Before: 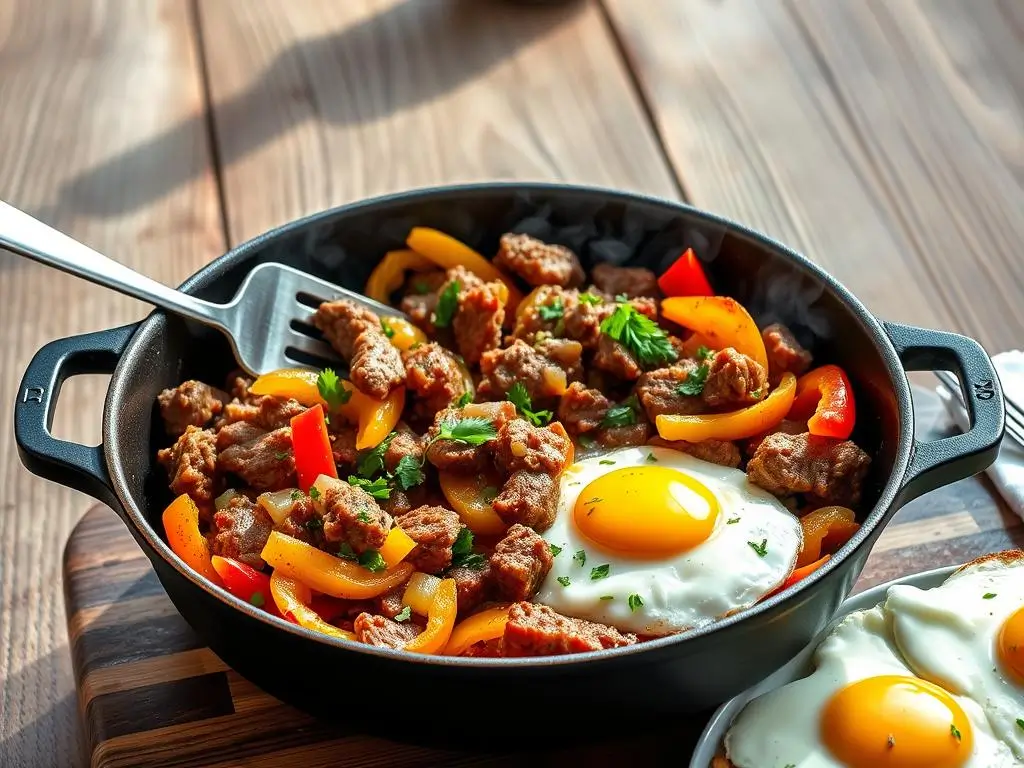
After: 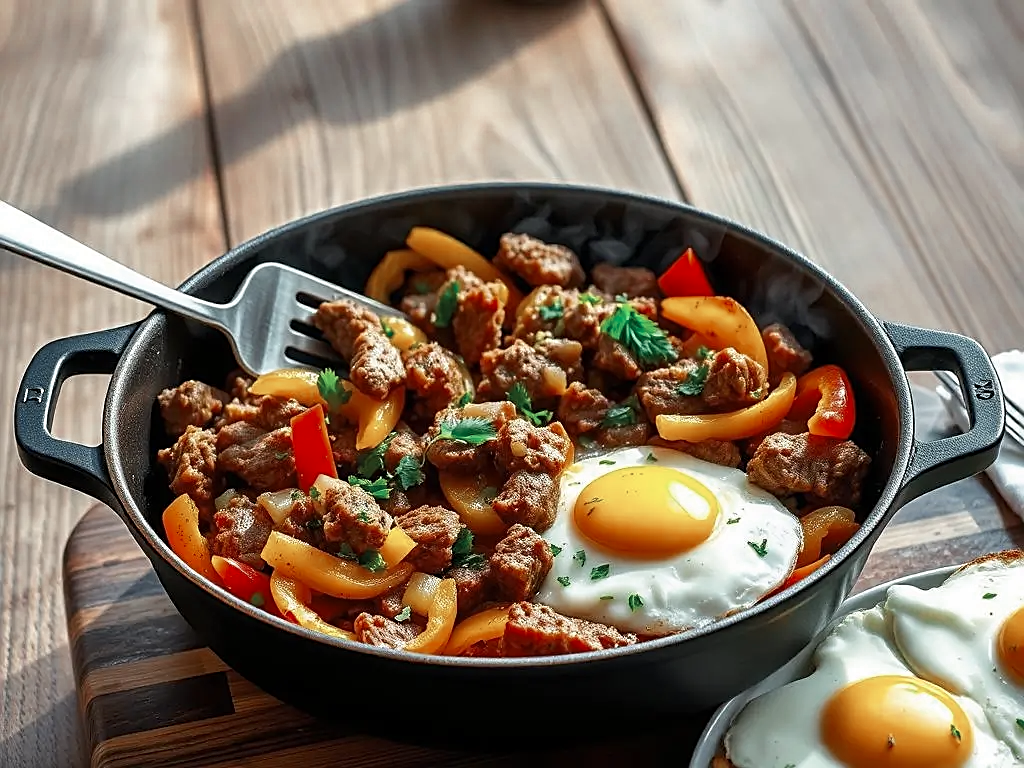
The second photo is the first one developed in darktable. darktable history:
sharpen: on, module defaults
color zones: curves: ch0 [(0, 0.5) (0.125, 0.4) (0.25, 0.5) (0.375, 0.4) (0.5, 0.4) (0.625, 0.35) (0.75, 0.35) (0.875, 0.5)]; ch1 [(0, 0.35) (0.125, 0.45) (0.25, 0.35) (0.375, 0.35) (0.5, 0.35) (0.625, 0.35) (0.75, 0.45) (0.875, 0.35)]; ch2 [(0, 0.6) (0.125, 0.5) (0.25, 0.5) (0.375, 0.6) (0.5, 0.6) (0.625, 0.5) (0.75, 0.5) (0.875, 0.5)]
